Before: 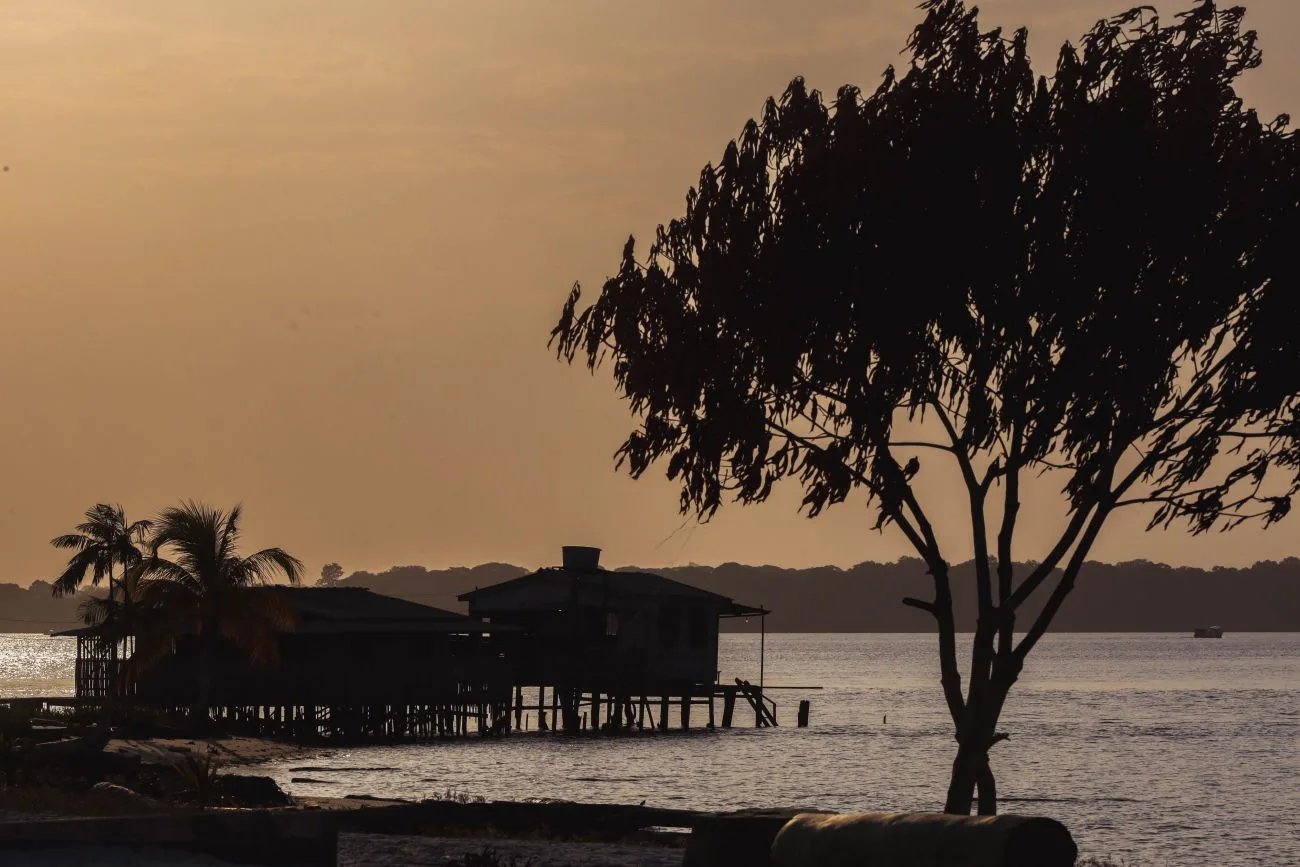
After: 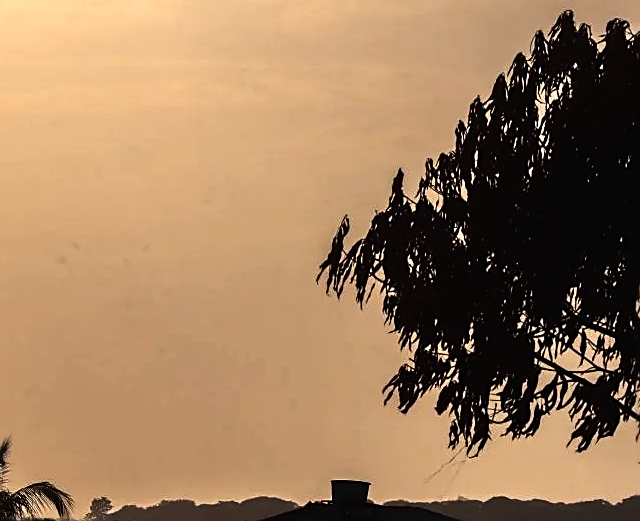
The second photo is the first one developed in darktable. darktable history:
crop: left 17.835%, top 7.675%, right 32.881%, bottom 32.213%
tone equalizer: -8 EV -1.08 EV, -7 EV -1.01 EV, -6 EV -0.867 EV, -5 EV -0.578 EV, -3 EV 0.578 EV, -2 EV 0.867 EV, -1 EV 1.01 EV, +0 EV 1.08 EV, edges refinement/feathering 500, mask exposure compensation -1.57 EV, preserve details no
sharpen: on, module defaults
